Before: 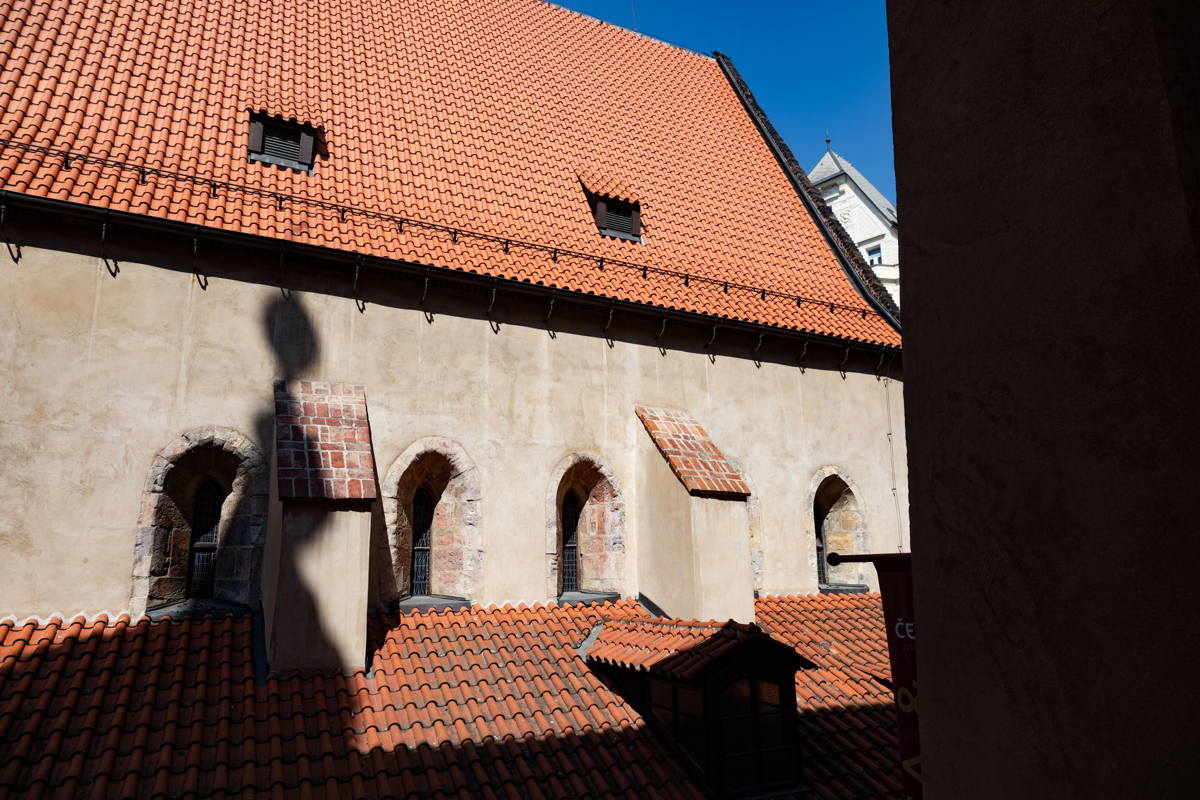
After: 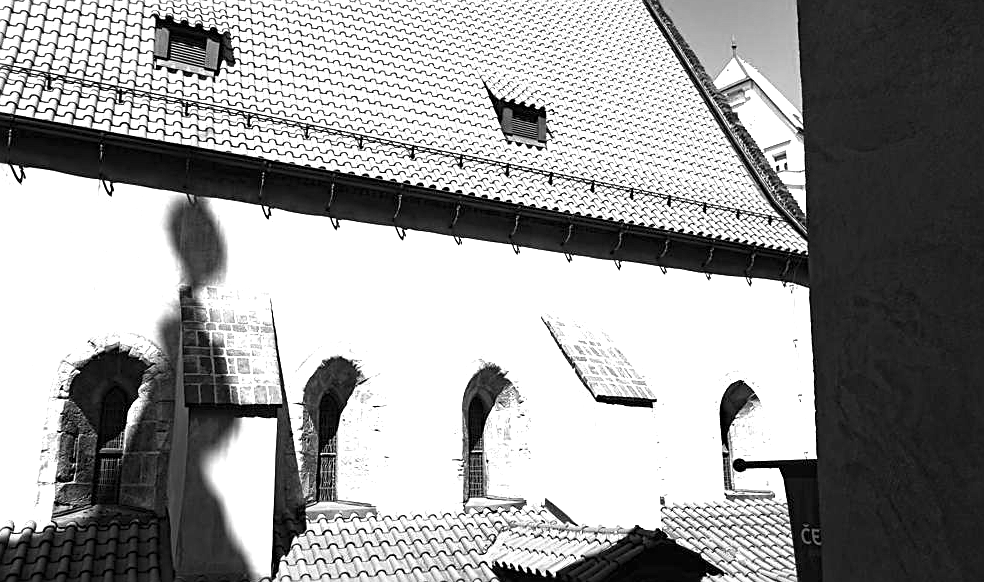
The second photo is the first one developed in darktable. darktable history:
crop: left 7.856%, top 11.836%, right 10.12%, bottom 15.387%
exposure: black level correction 0, exposure 1.45 EV, compensate exposure bias true, compensate highlight preservation false
sharpen: on, module defaults
monochrome: a 32, b 64, size 2.3, highlights 1
